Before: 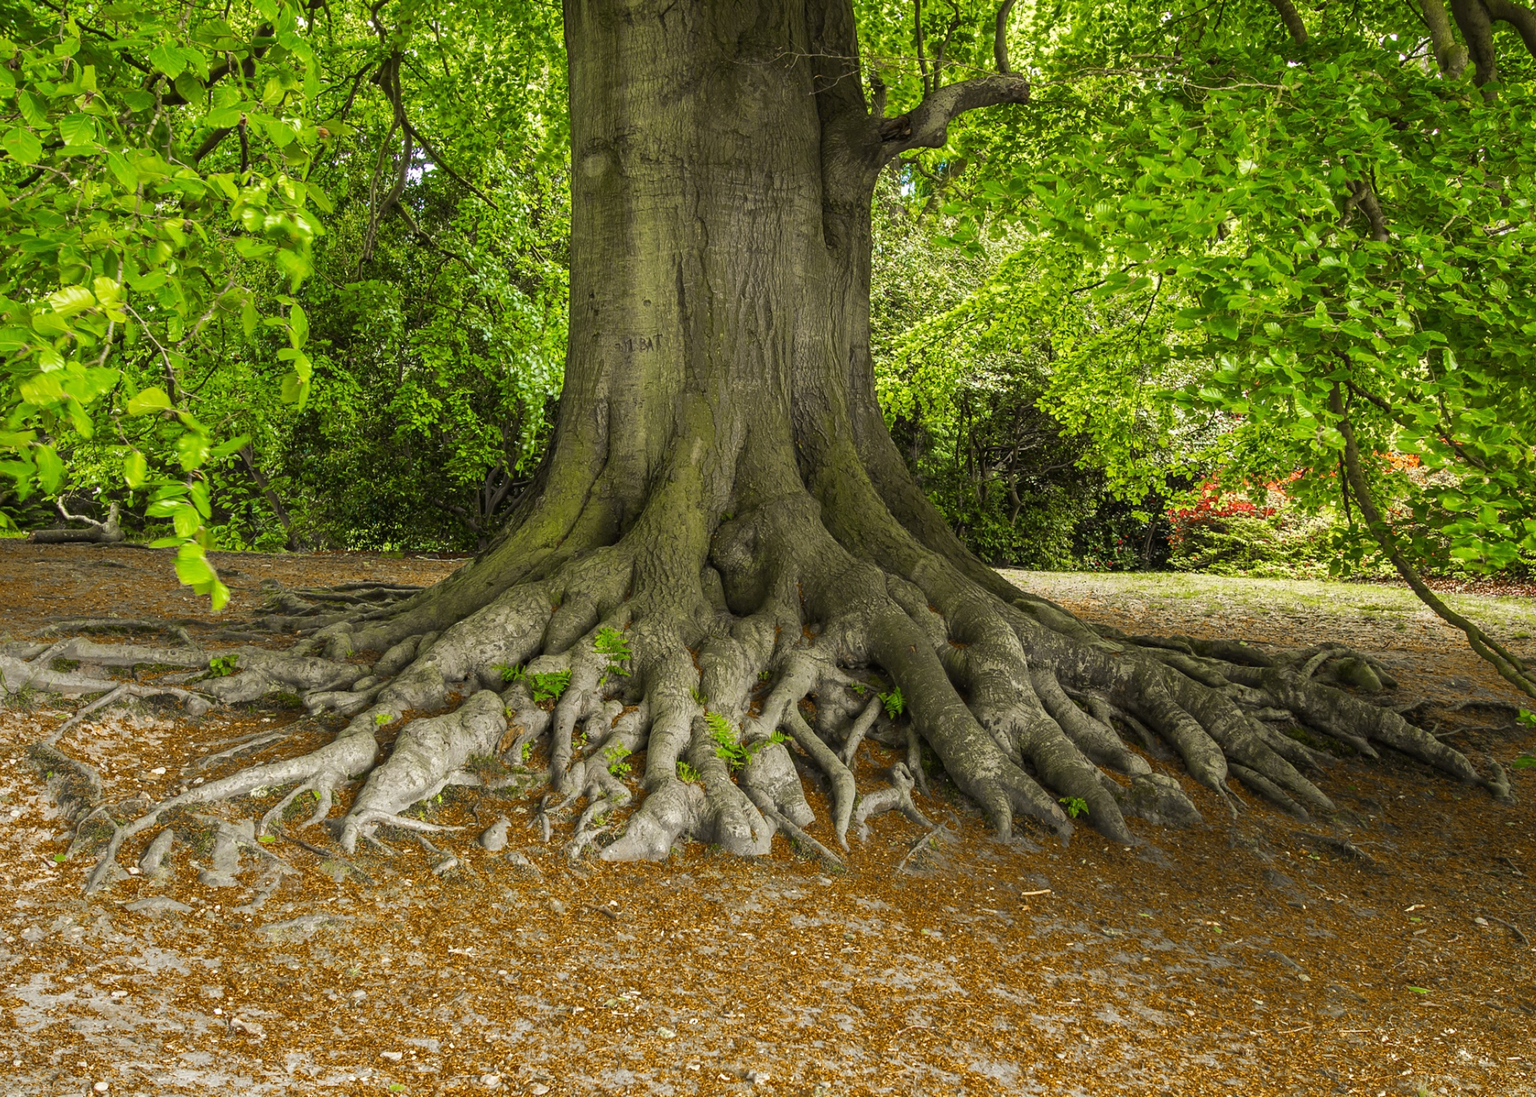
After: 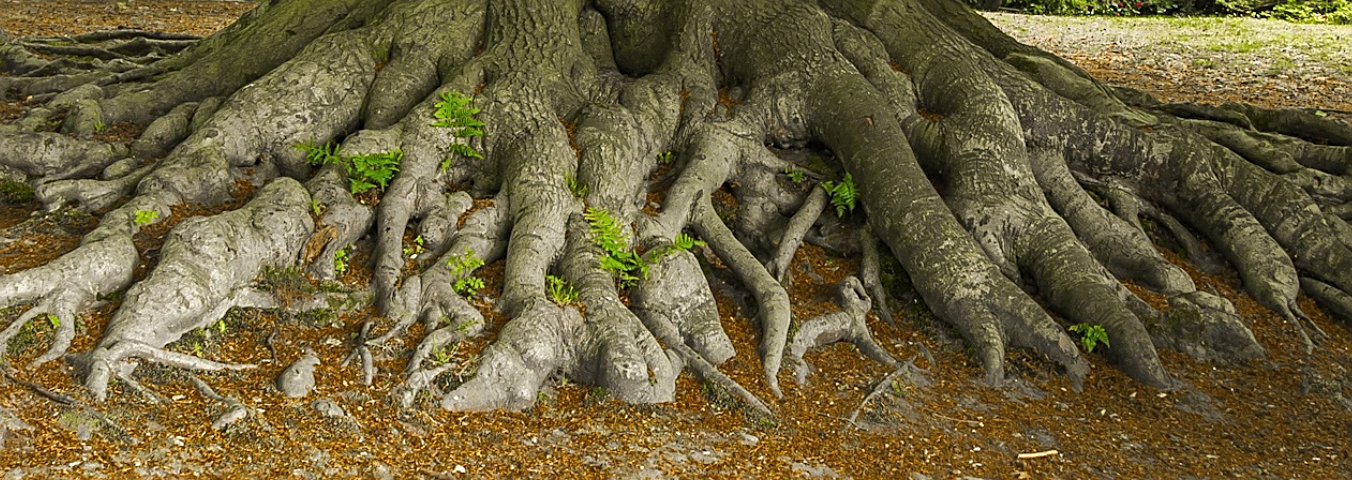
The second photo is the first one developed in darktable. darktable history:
sharpen: on, module defaults
crop: left 18.091%, top 51.13%, right 17.525%, bottom 16.85%
